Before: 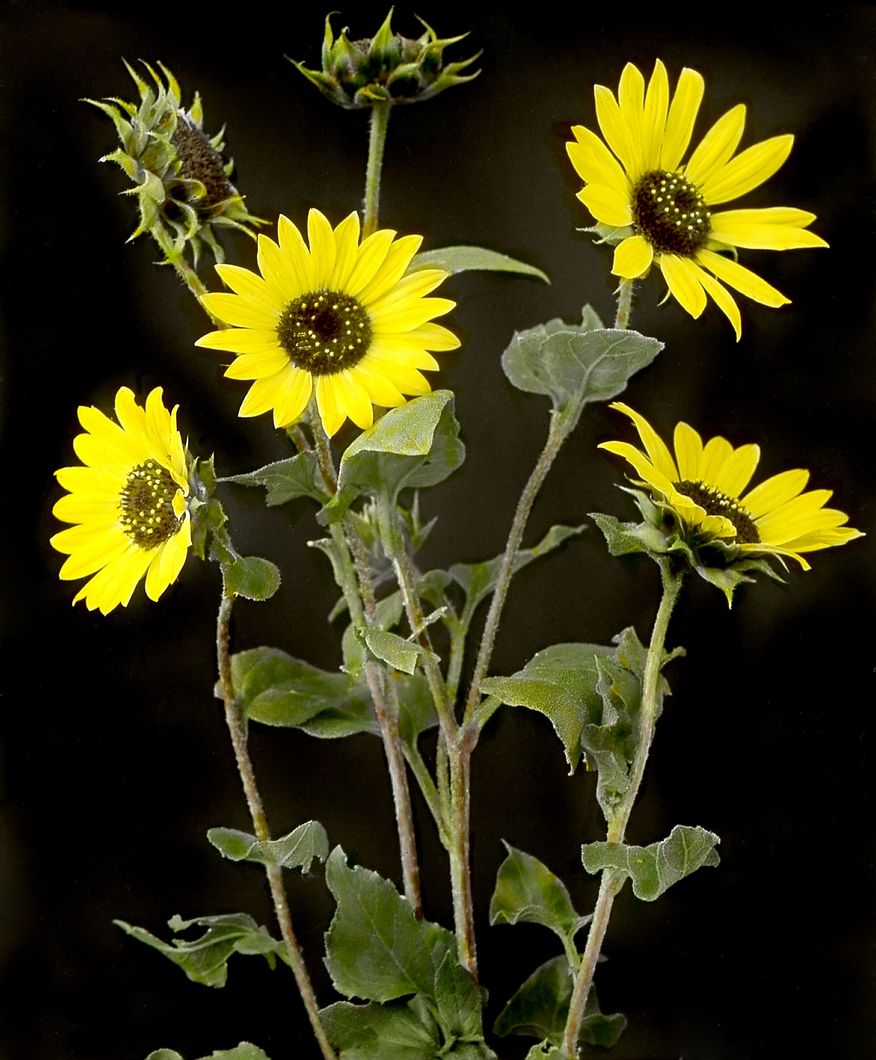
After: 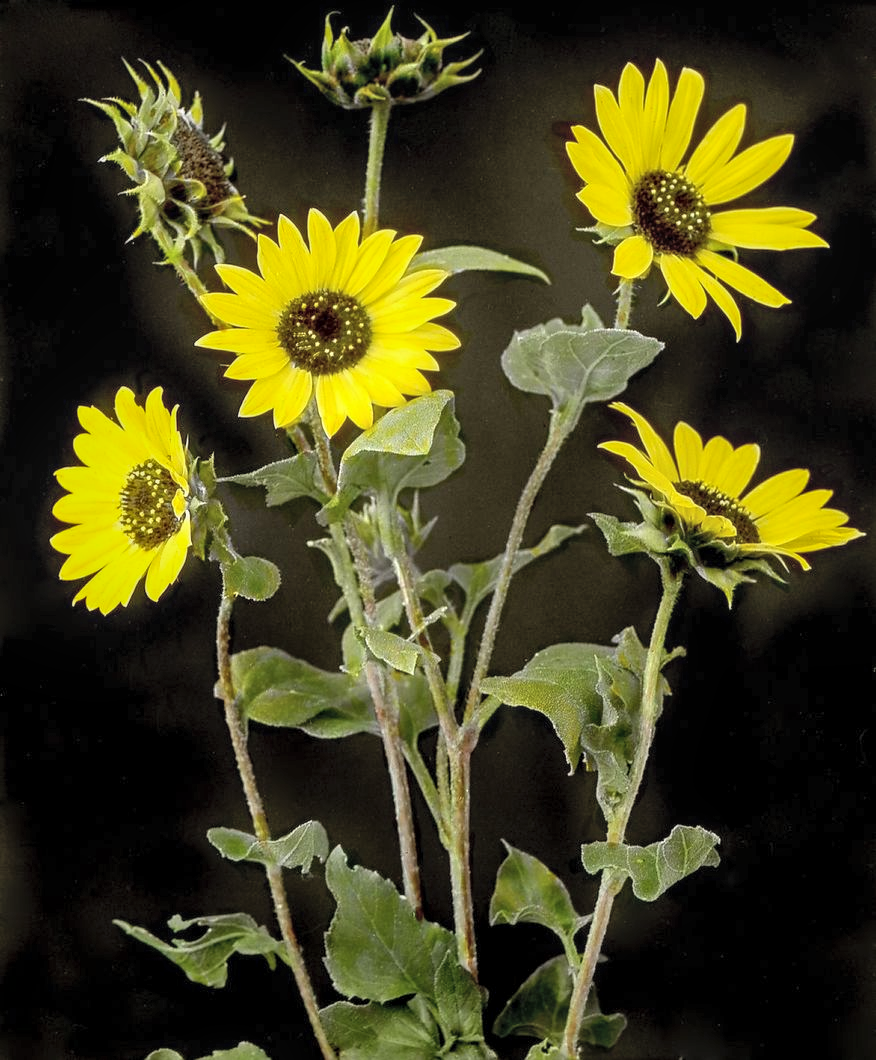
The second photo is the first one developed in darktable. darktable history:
contrast brightness saturation: brightness 0.15
local contrast: on, module defaults
